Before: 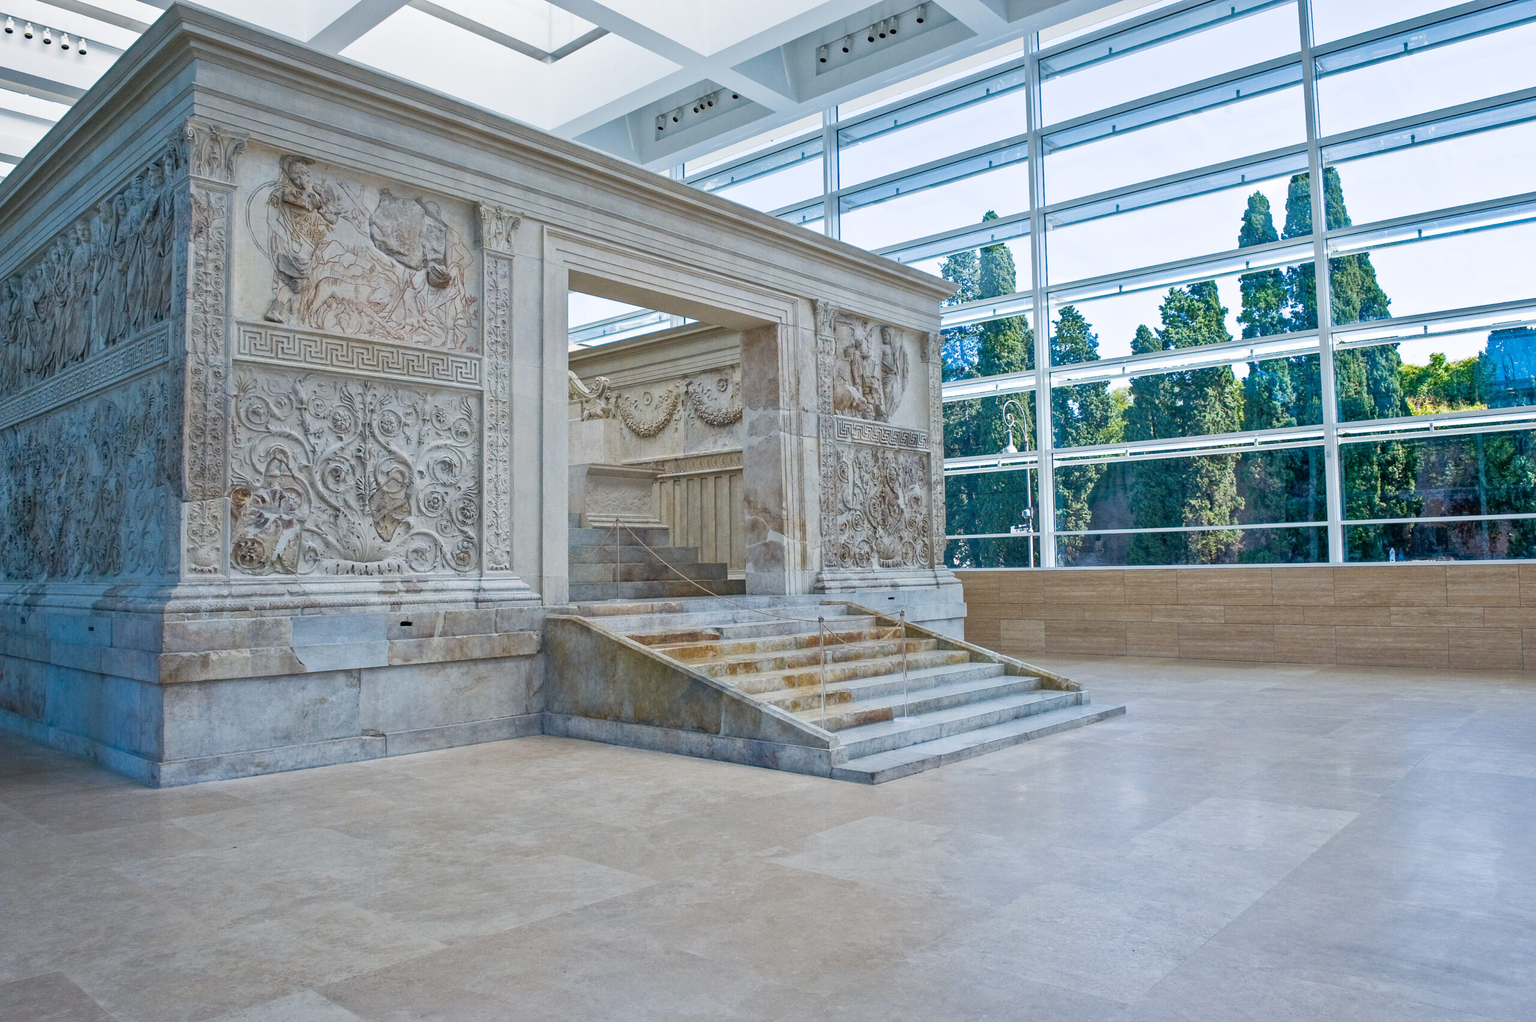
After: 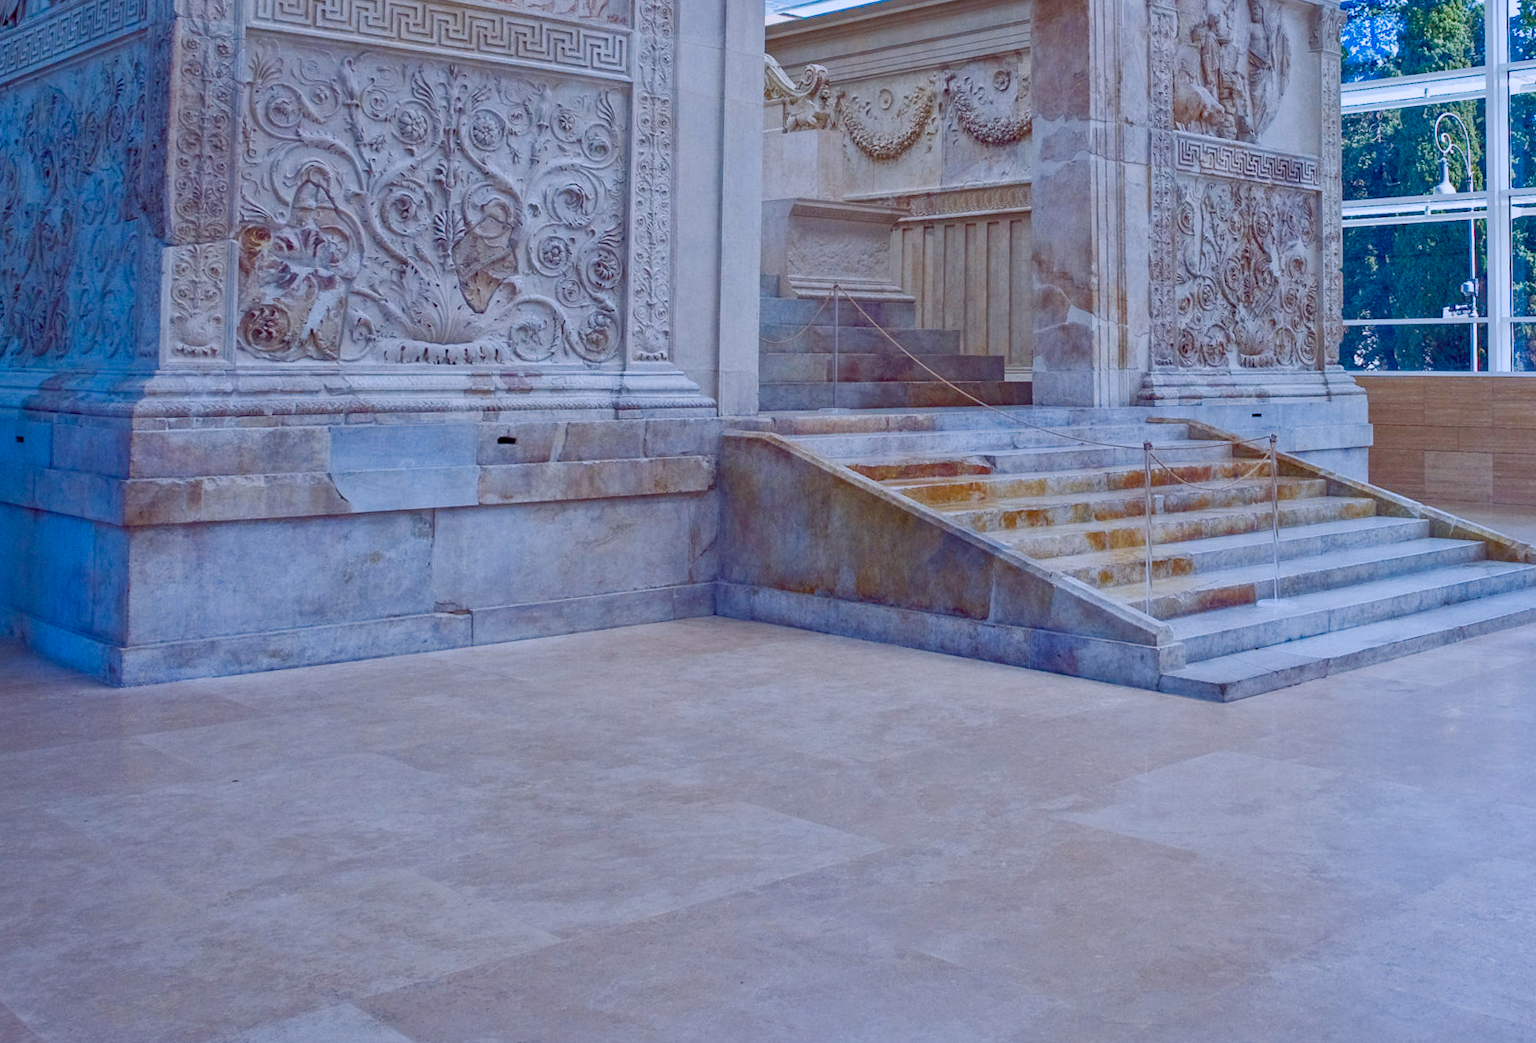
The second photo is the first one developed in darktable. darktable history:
shadows and highlights: radius 122.11, shadows 21.72, white point adjustment -9.65, highlights -14.18, highlights color adjustment 53.67%, soften with gaussian
color balance rgb: global offset › chroma 0.289%, global offset › hue 318.87°, perceptual saturation grading › global saturation 38.86%, perceptual saturation grading › highlights -50.3%, perceptual saturation grading › shadows 30.416%, global vibrance 20%
exposure: black level correction 0.005, exposure 0.005 EV, compensate highlight preservation false
crop and rotate: angle -1.07°, left 3.713%, top 32.031%, right 29.72%
color calibration: illuminant as shot in camera, x 0.37, y 0.382, temperature 4317.91 K
